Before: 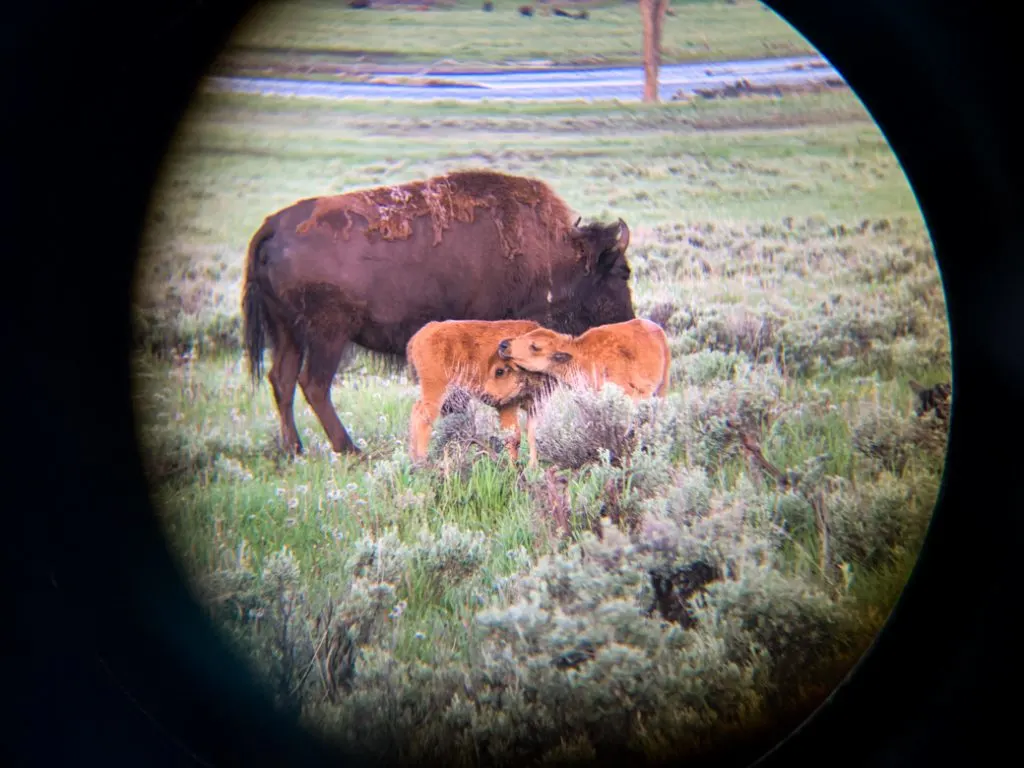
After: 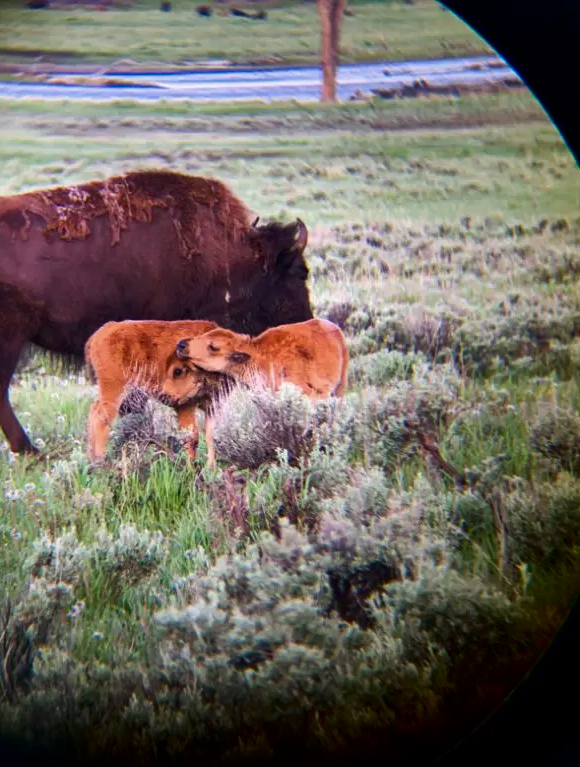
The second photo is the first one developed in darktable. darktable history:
contrast brightness saturation: contrast 0.1, brightness -0.26, saturation 0.14
crop: left 31.458%, top 0%, right 11.876%
